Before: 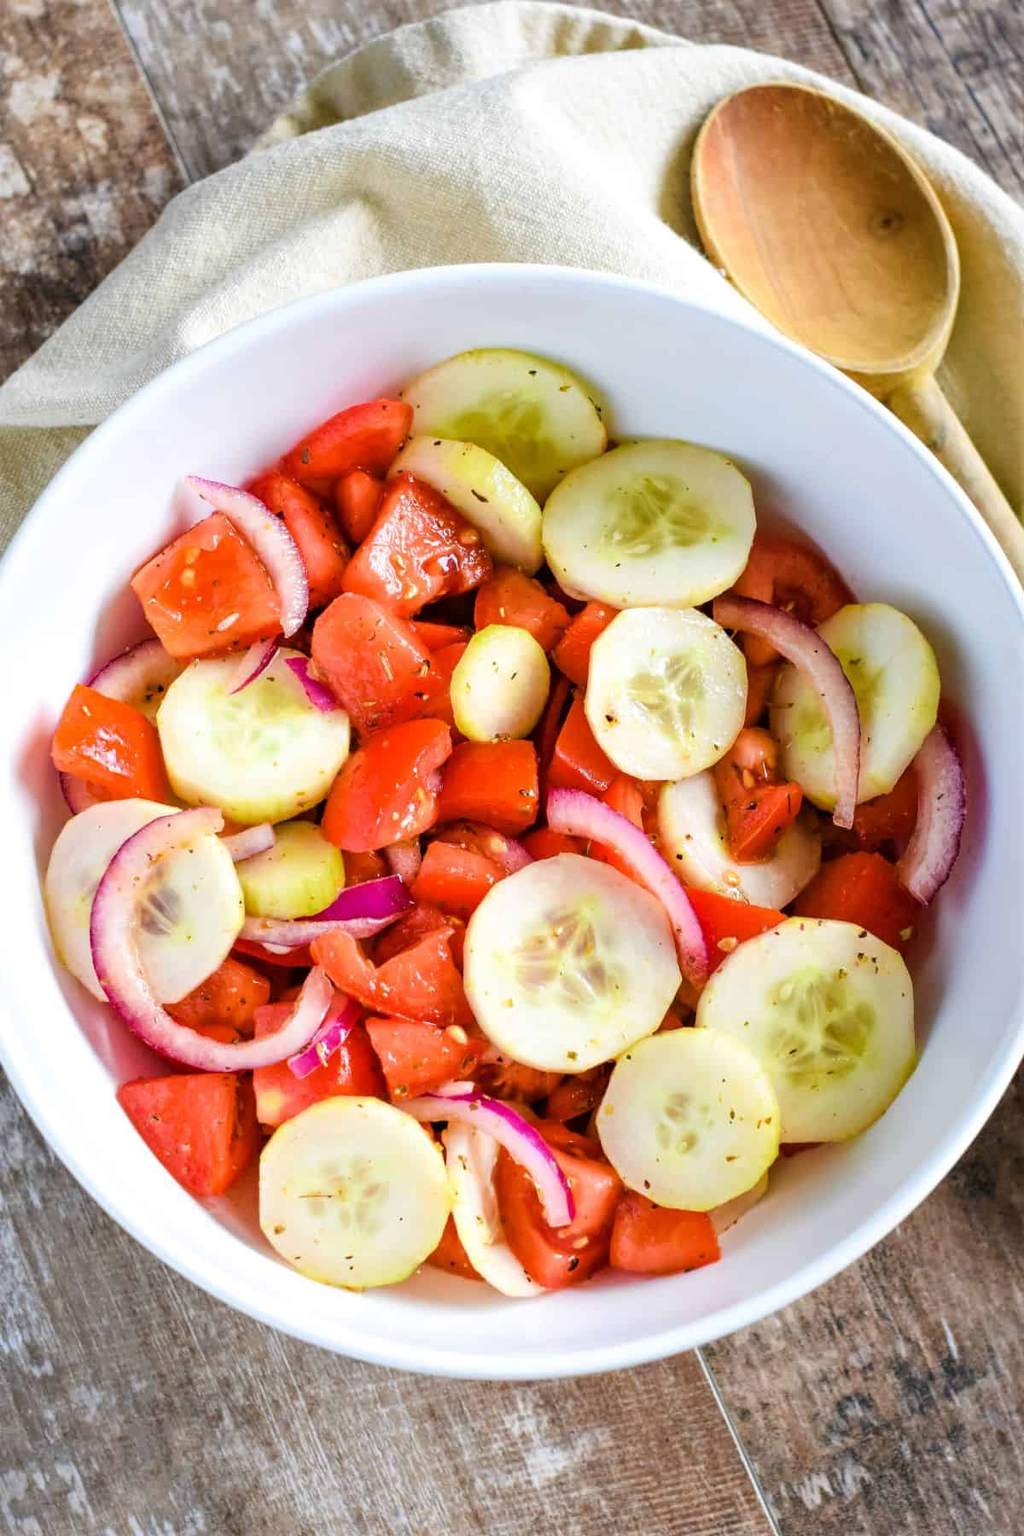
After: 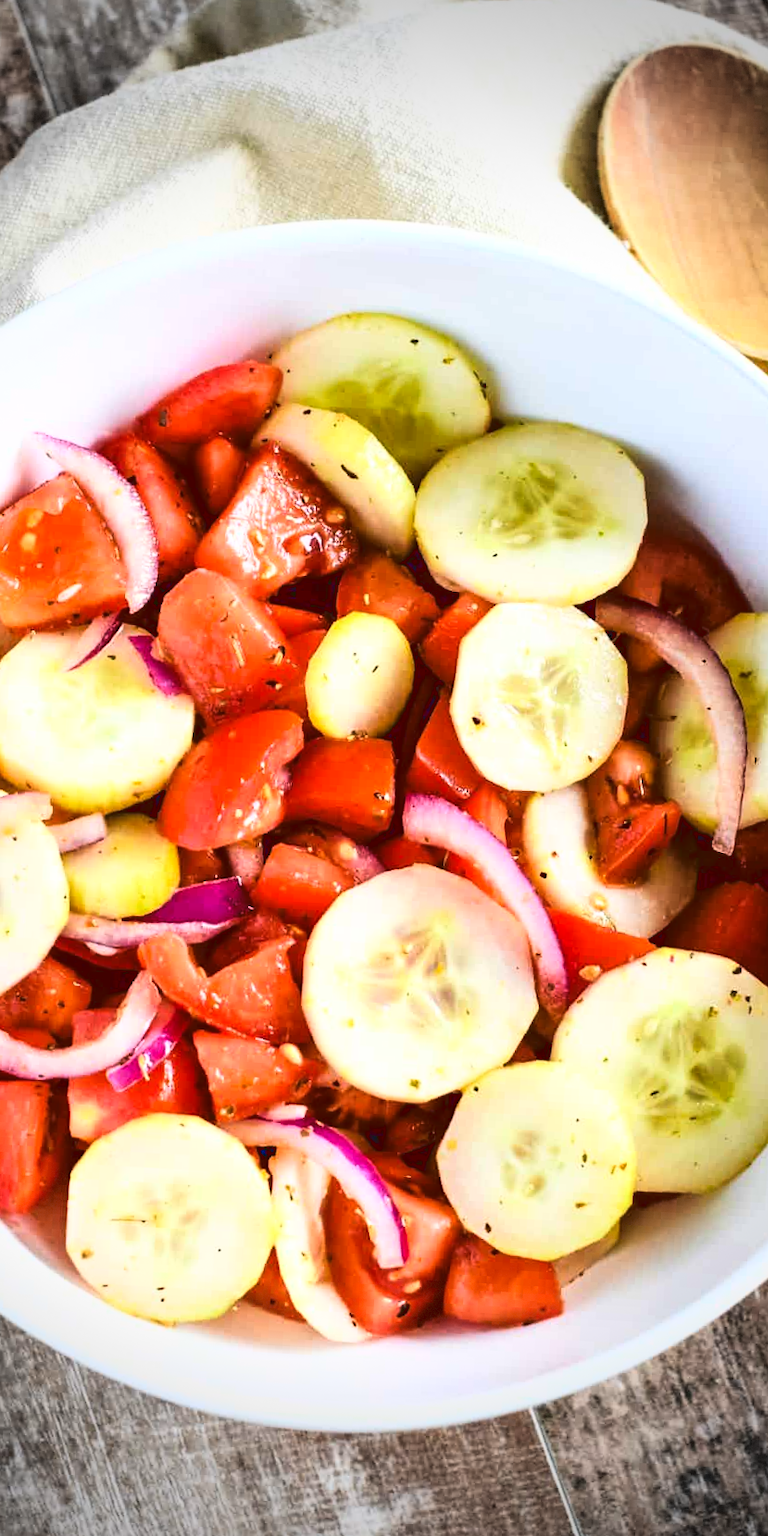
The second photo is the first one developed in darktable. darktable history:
vignetting: fall-off start 67.3%, width/height ratio 1.007, dithering 8-bit output
tone curve: curves: ch0 [(0, 0) (0.003, 0.082) (0.011, 0.082) (0.025, 0.088) (0.044, 0.088) (0.069, 0.093) (0.1, 0.101) (0.136, 0.109) (0.177, 0.129) (0.224, 0.155) (0.277, 0.214) (0.335, 0.289) (0.399, 0.378) (0.468, 0.476) (0.543, 0.589) (0.623, 0.713) (0.709, 0.826) (0.801, 0.908) (0.898, 0.98) (1, 1)], color space Lab, linked channels, preserve colors none
crop and rotate: angle -3.28°, left 14.175%, top 0.014%, right 10.784%, bottom 0.049%
contrast brightness saturation: contrast 0.033, brightness -0.03
